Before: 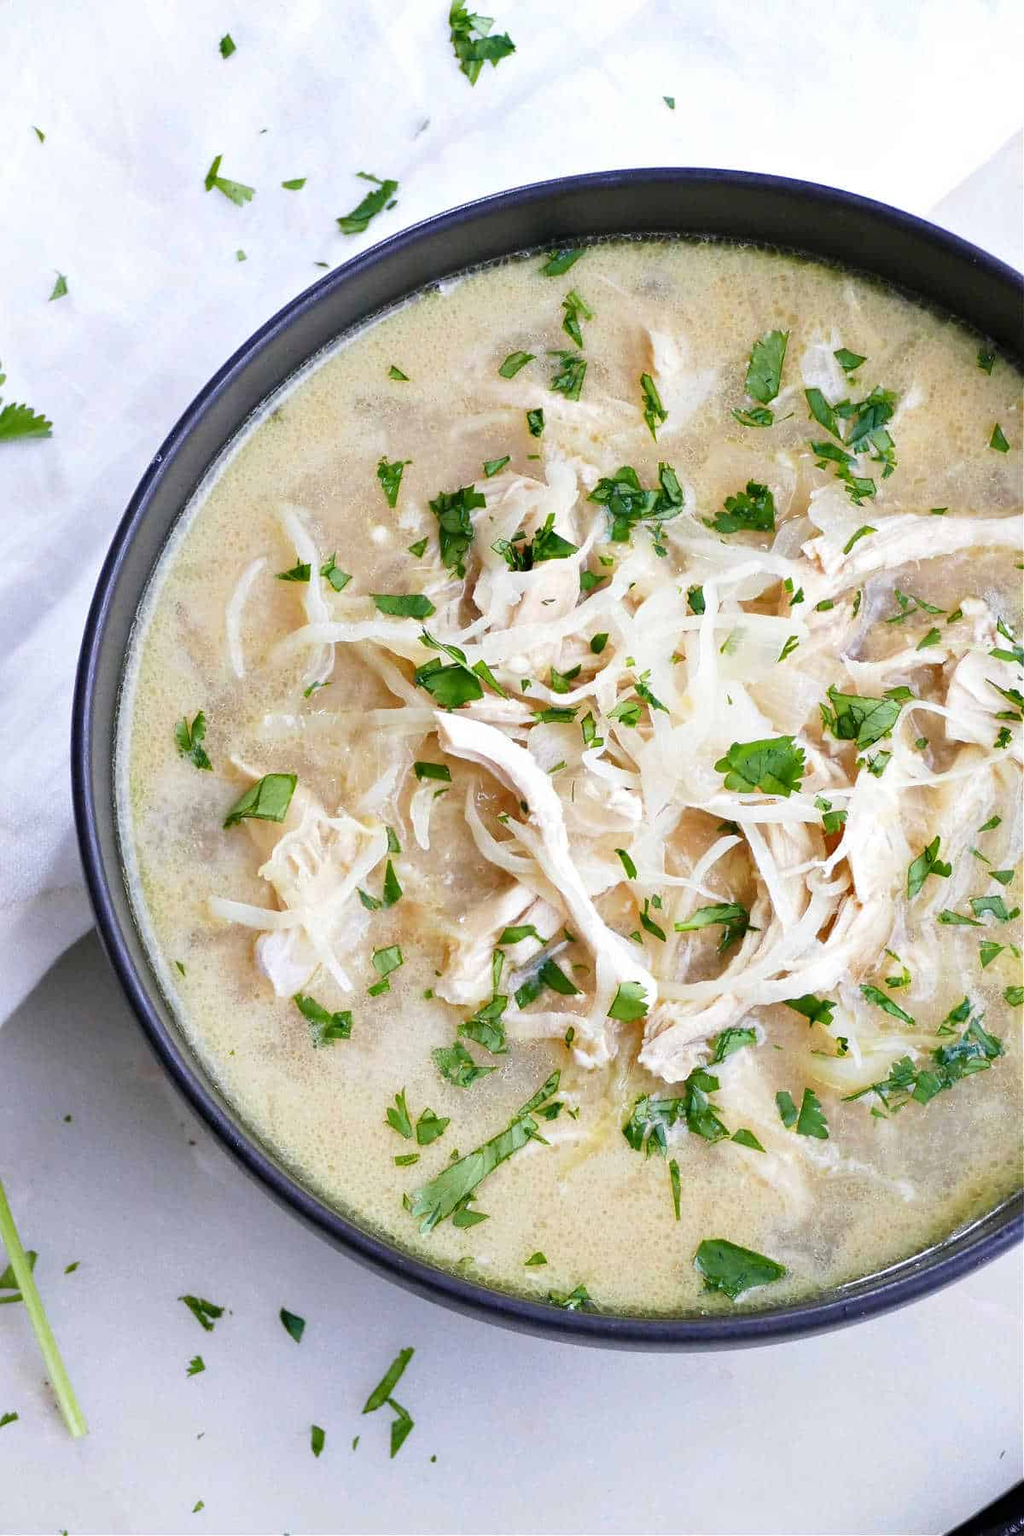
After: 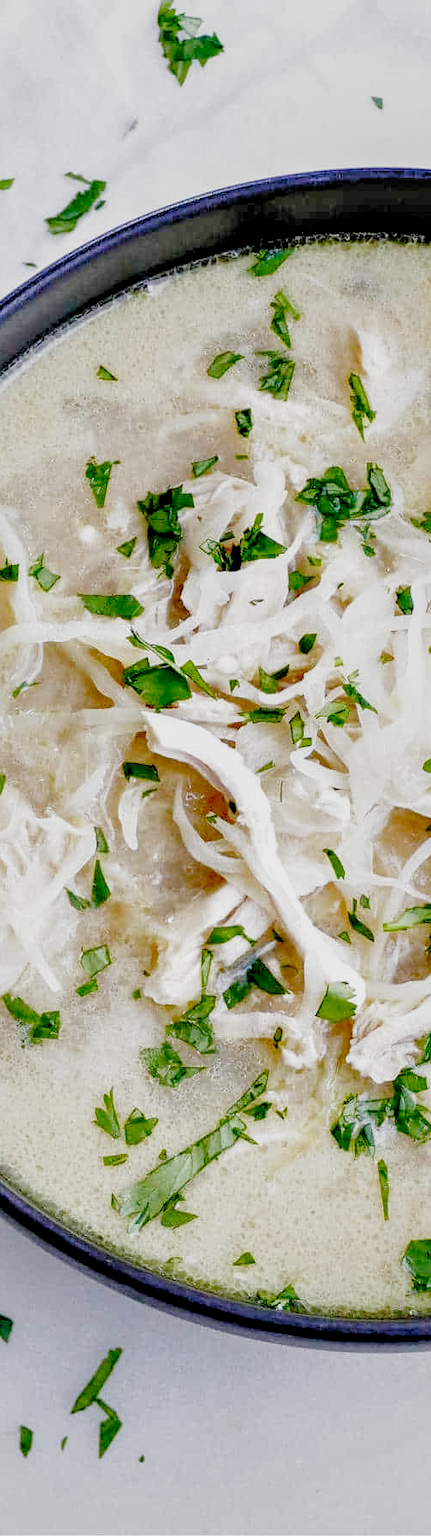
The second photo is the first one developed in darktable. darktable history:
exposure: black level correction 0, exposure 0.5 EV, compensate exposure bias true, compensate highlight preservation false
crop: left 28.583%, right 29.231%
local contrast: highlights 59%, detail 145%
filmic rgb: black relative exposure -2.85 EV, white relative exposure 4.56 EV, hardness 1.77, contrast 1.25, preserve chrominance no, color science v5 (2021)
shadows and highlights: on, module defaults
